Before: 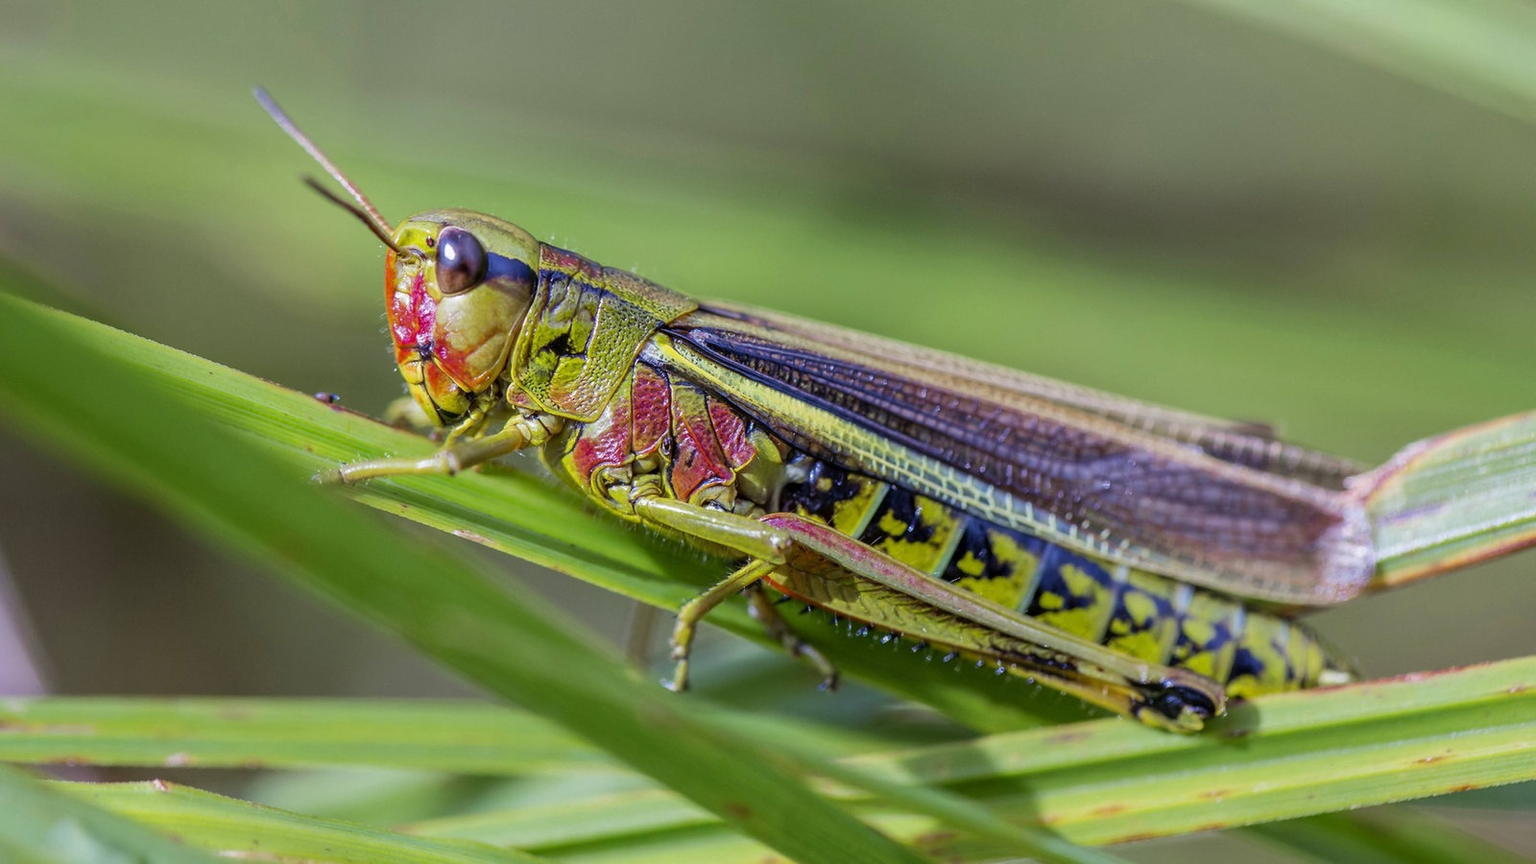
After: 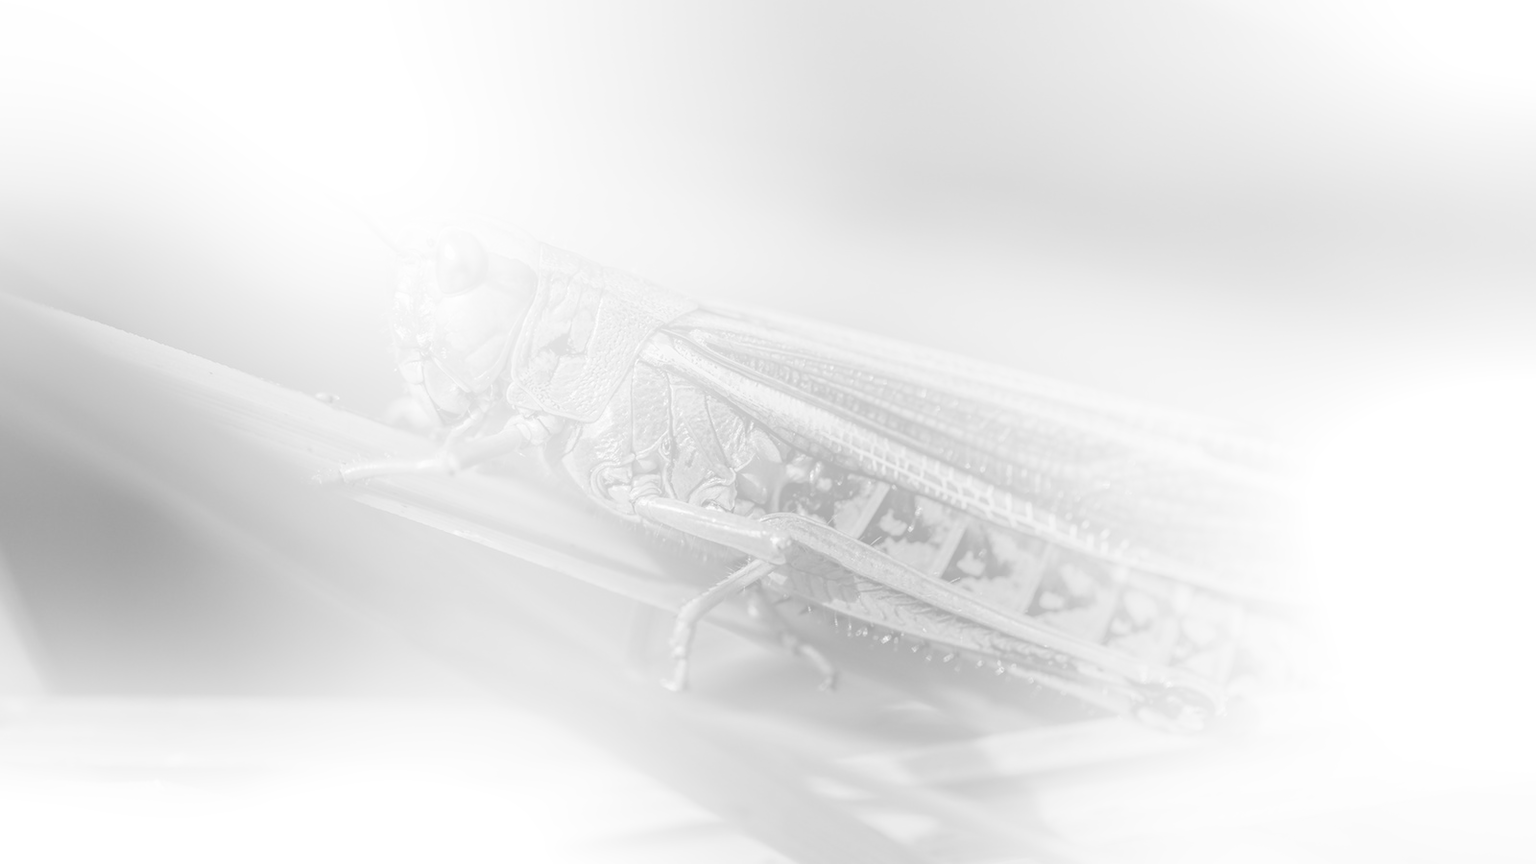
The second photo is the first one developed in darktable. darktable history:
color calibration: output gray [0.31, 0.36, 0.33, 0], gray › normalize channels true, illuminant same as pipeline (D50), adaptation XYZ, x 0.346, y 0.359, gamut compression 0
bloom: size 25%, threshold 5%, strength 90%
